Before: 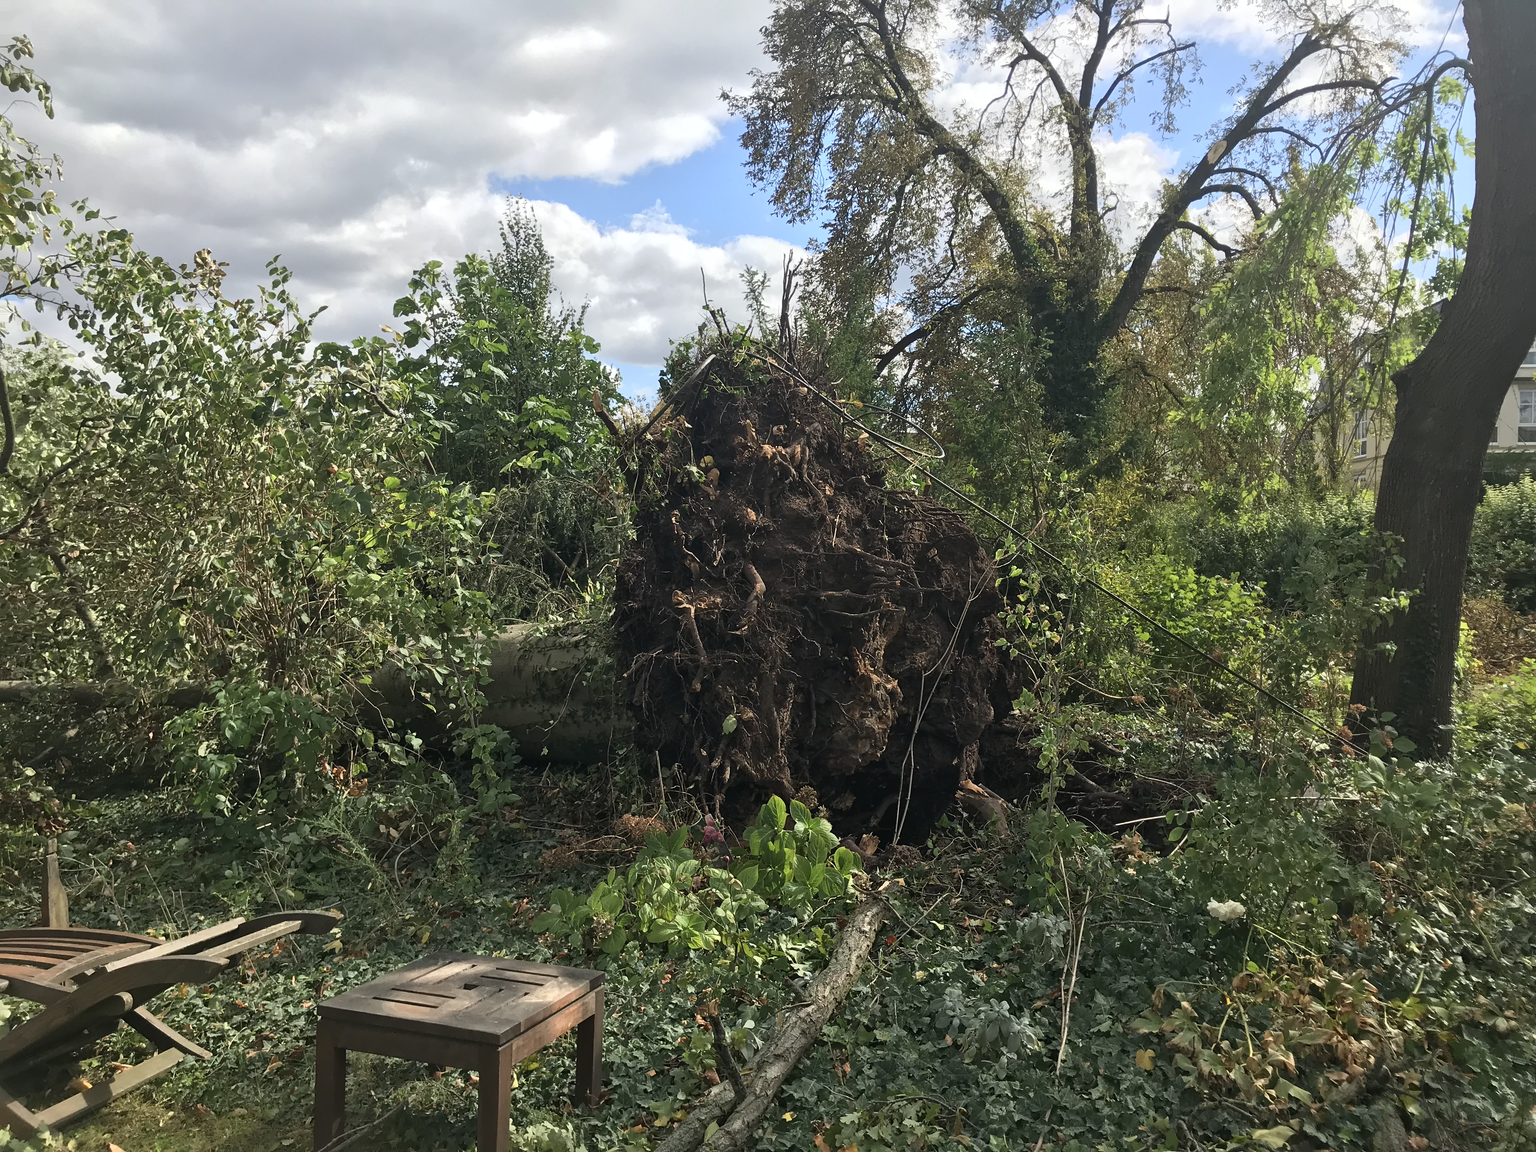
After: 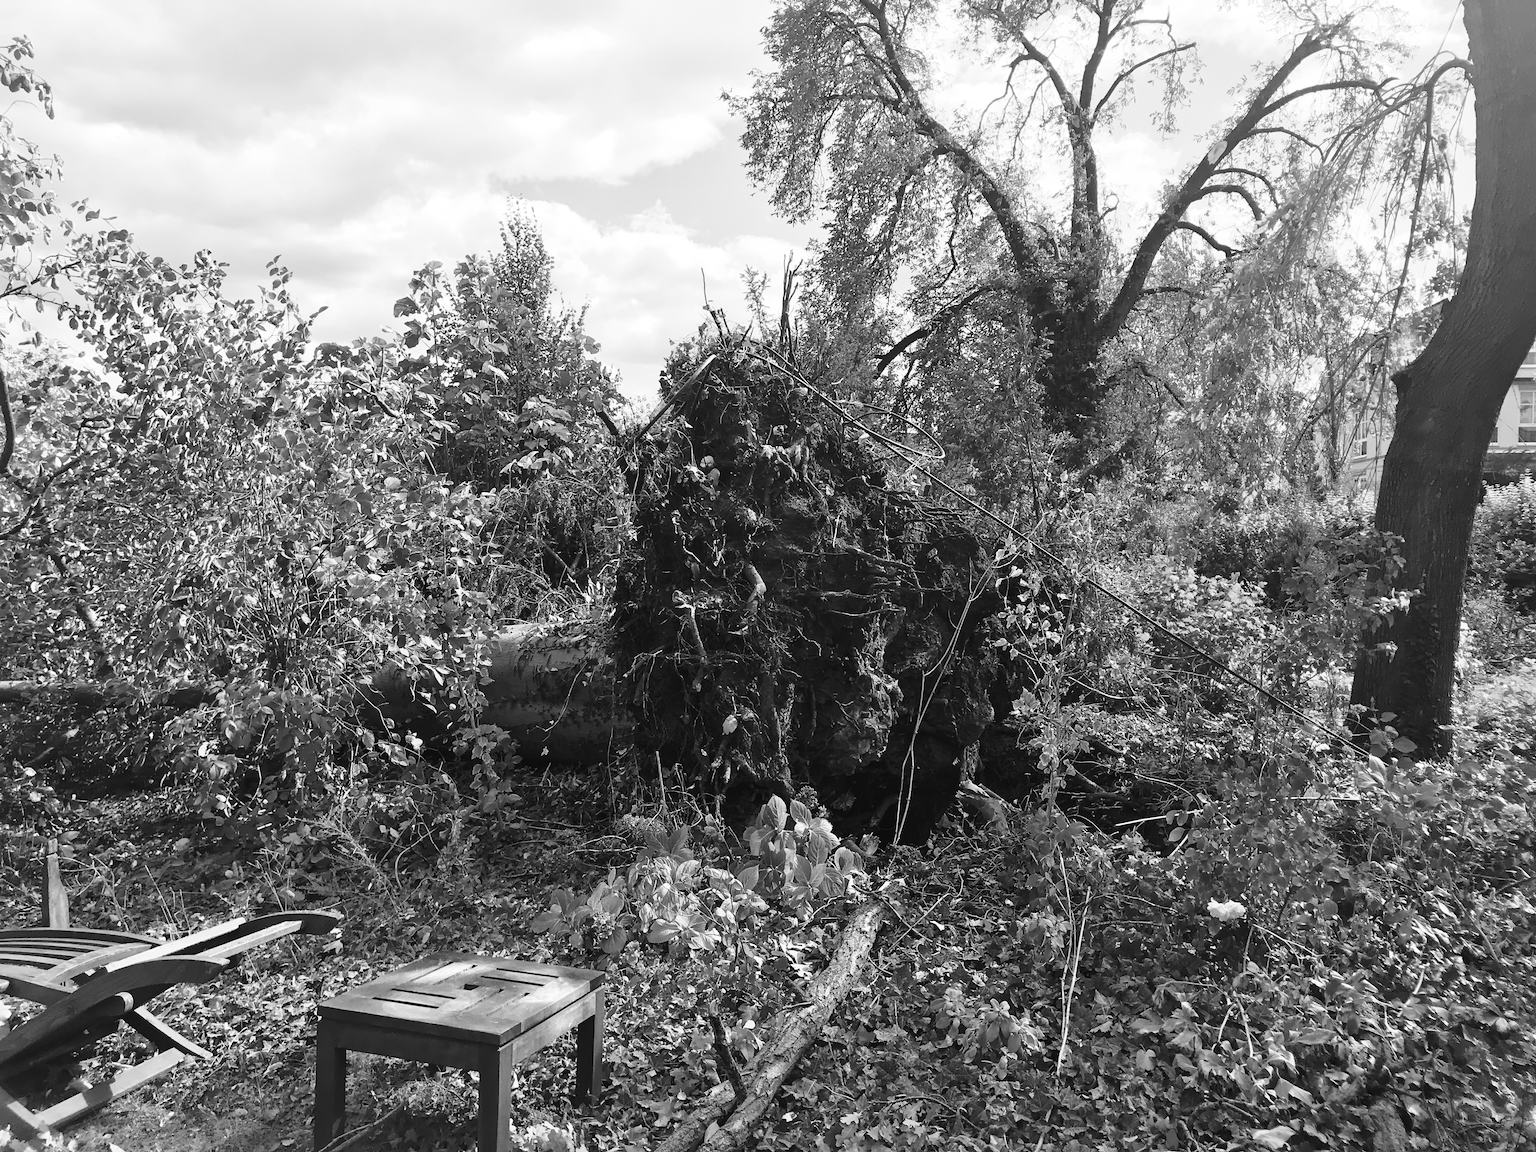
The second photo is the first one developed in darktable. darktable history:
monochrome: on, module defaults
base curve: curves: ch0 [(0, 0) (0.028, 0.03) (0.121, 0.232) (0.46, 0.748) (0.859, 0.968) (1, 1)], preserve colors none
